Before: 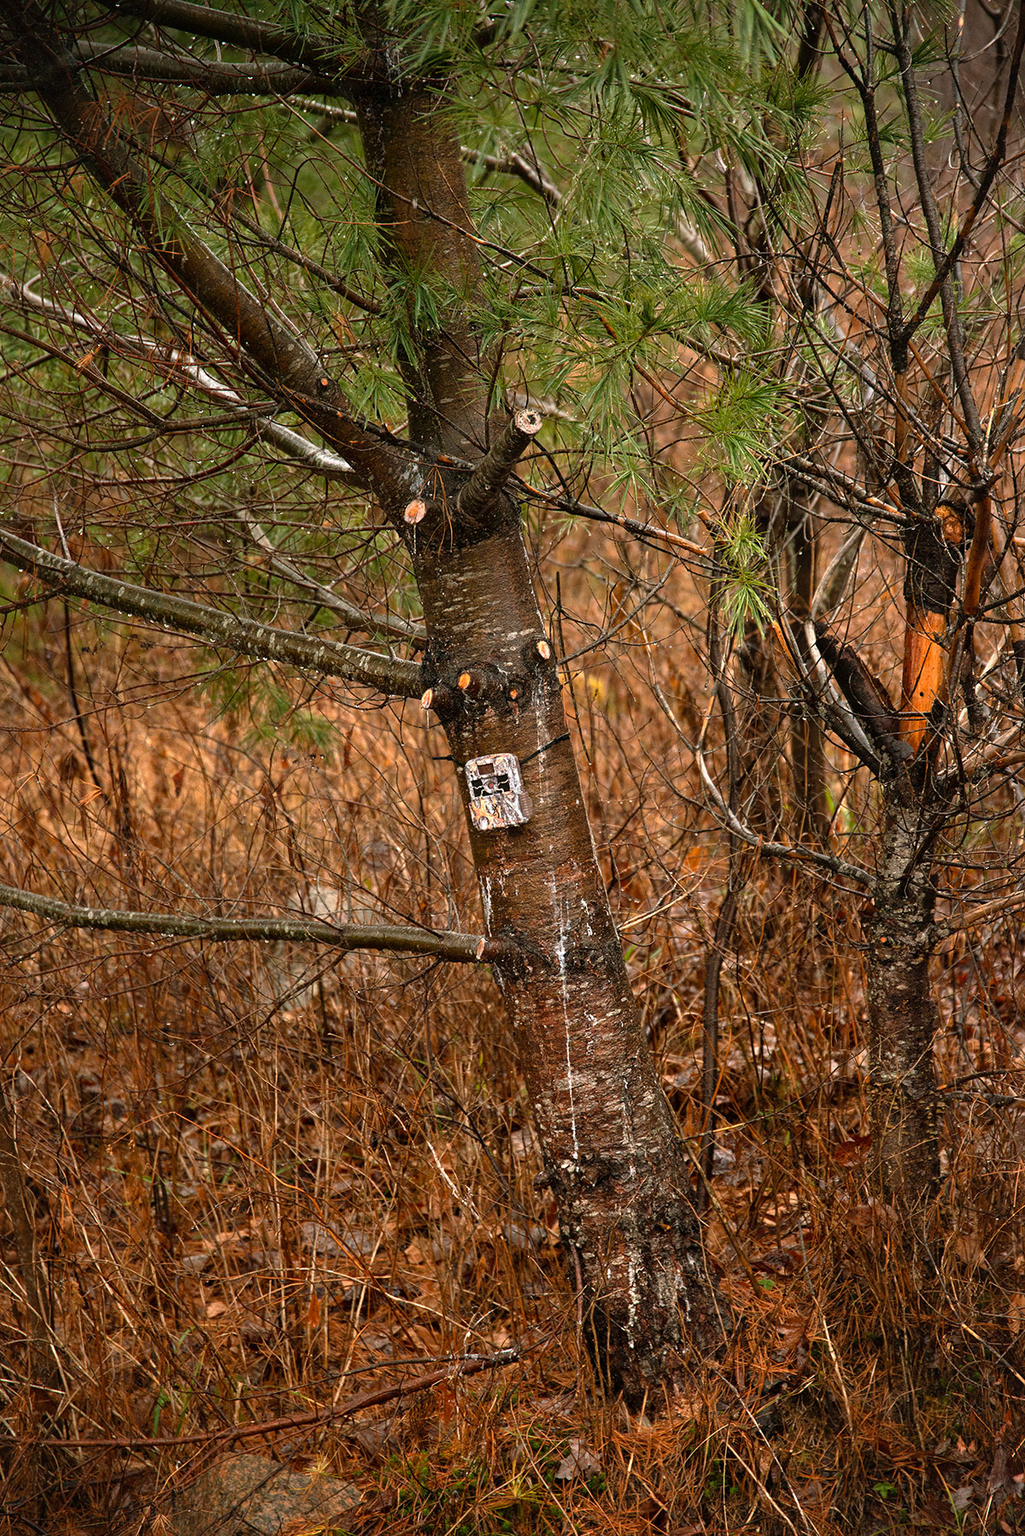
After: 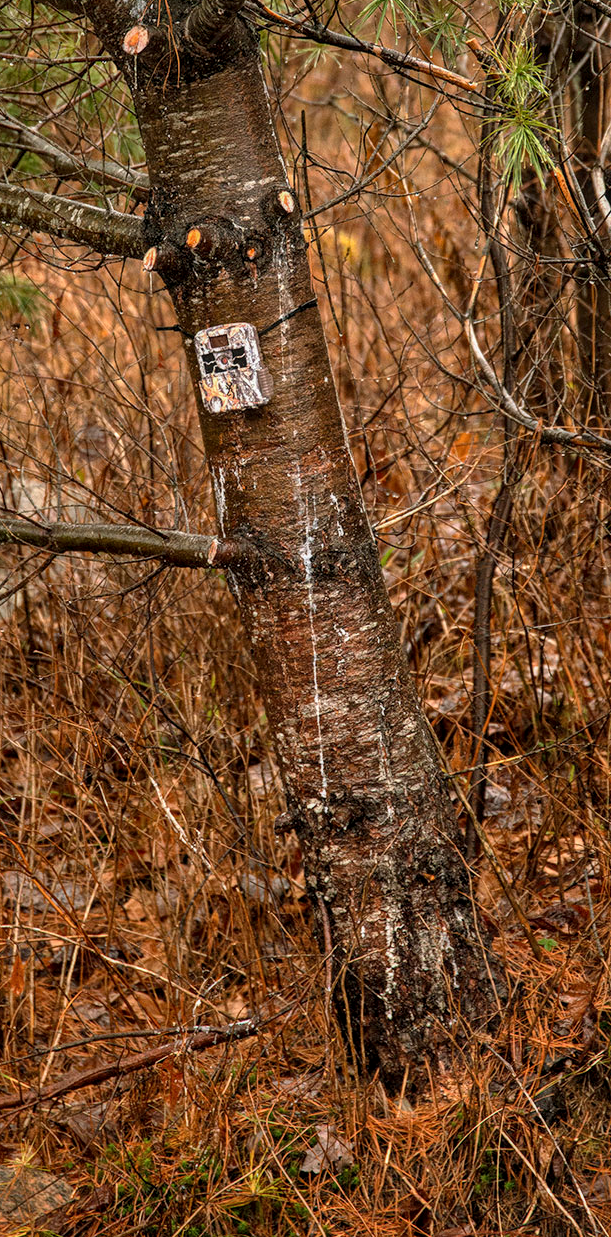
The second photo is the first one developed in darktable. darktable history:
crop and rotate: left 29.237%, top 31.152%, right 19.807%
shadows and highlights: white point adjustment -3.64, highlights -63.34, highlights color adjustment 42%, soften with gaussian
local contrast: on, module defaults
